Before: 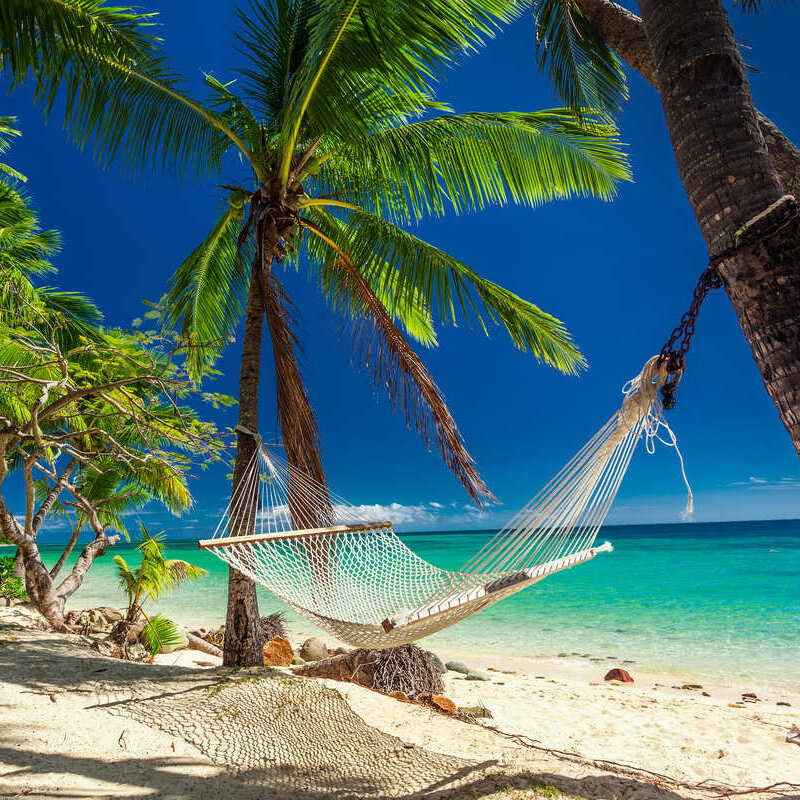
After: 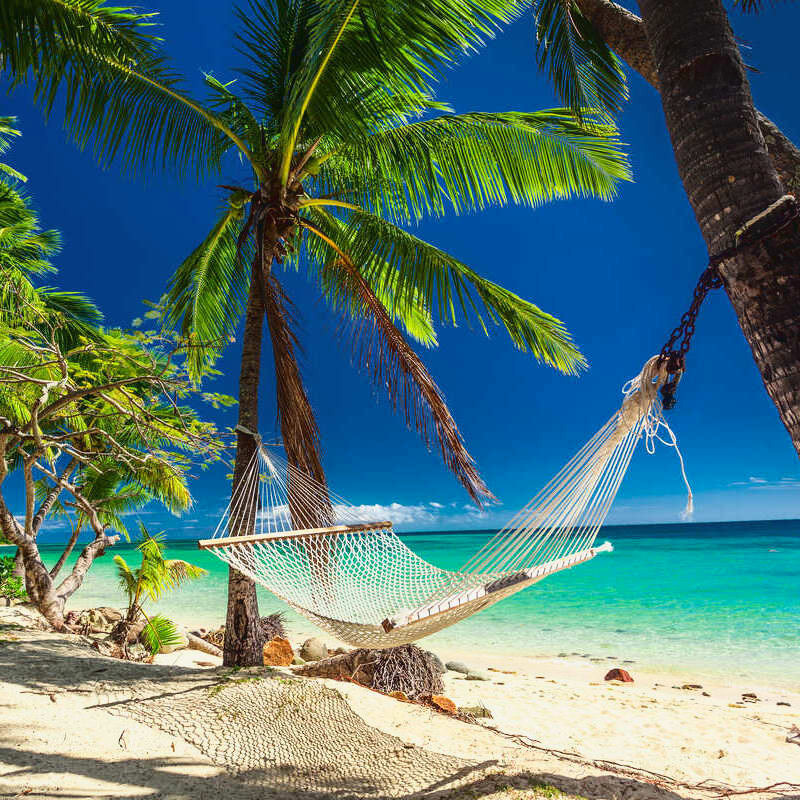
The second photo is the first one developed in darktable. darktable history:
tone curve: curves: ch0 [(0, 0.039) (0.104, 0.103) (0.273, 0.267) (0.448, 0.487) (0.704, 0.761) (0.886, 0.922) (0.994, 0.971)]; ch1 [(0, 0) (0.335, 0.298) (0.446, 0.413) (0.485, 0.487) (0.515, 0.503) (0.566, 0.563) (0.641, 0.655) (1, 1)]; ch2 [(0, 0) (0.314, 0.301) (0.421, 0.411) (0.502, 0.494) (0.528, 0.54) (0.557, 0.559) (0.612, 0.62) (0.722, 0.686) (1, 1)], color space Lab, linked channels, preserve colors none
